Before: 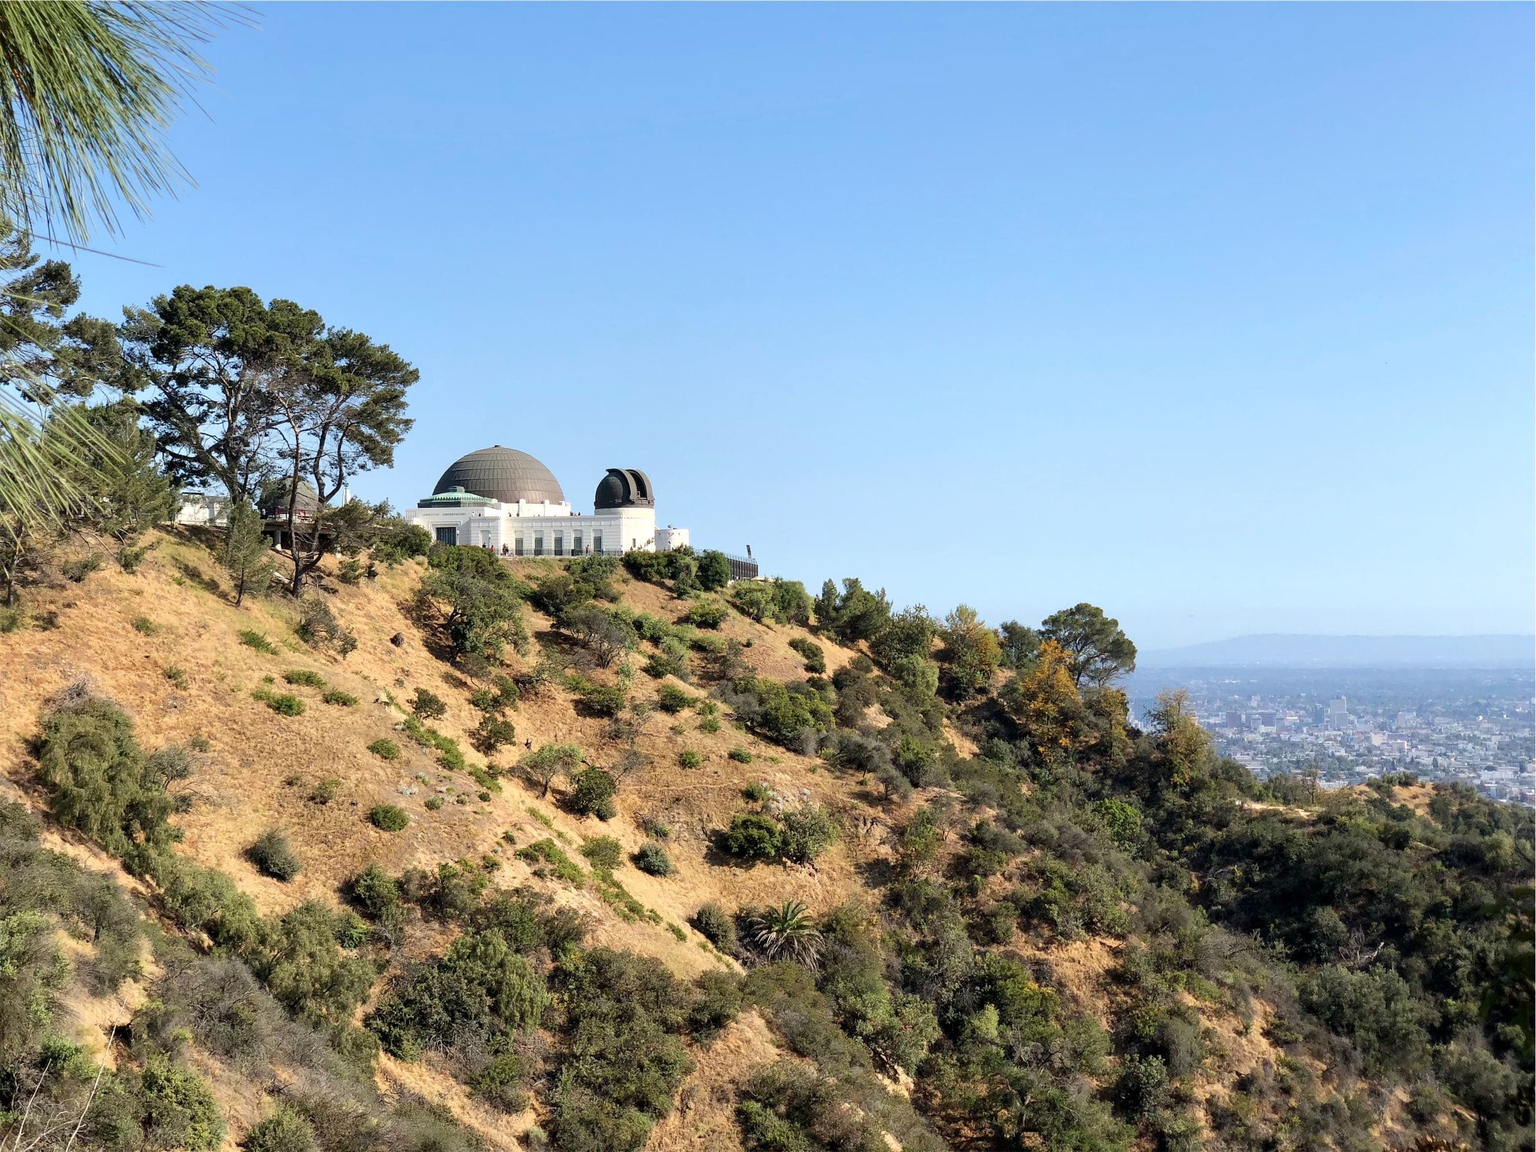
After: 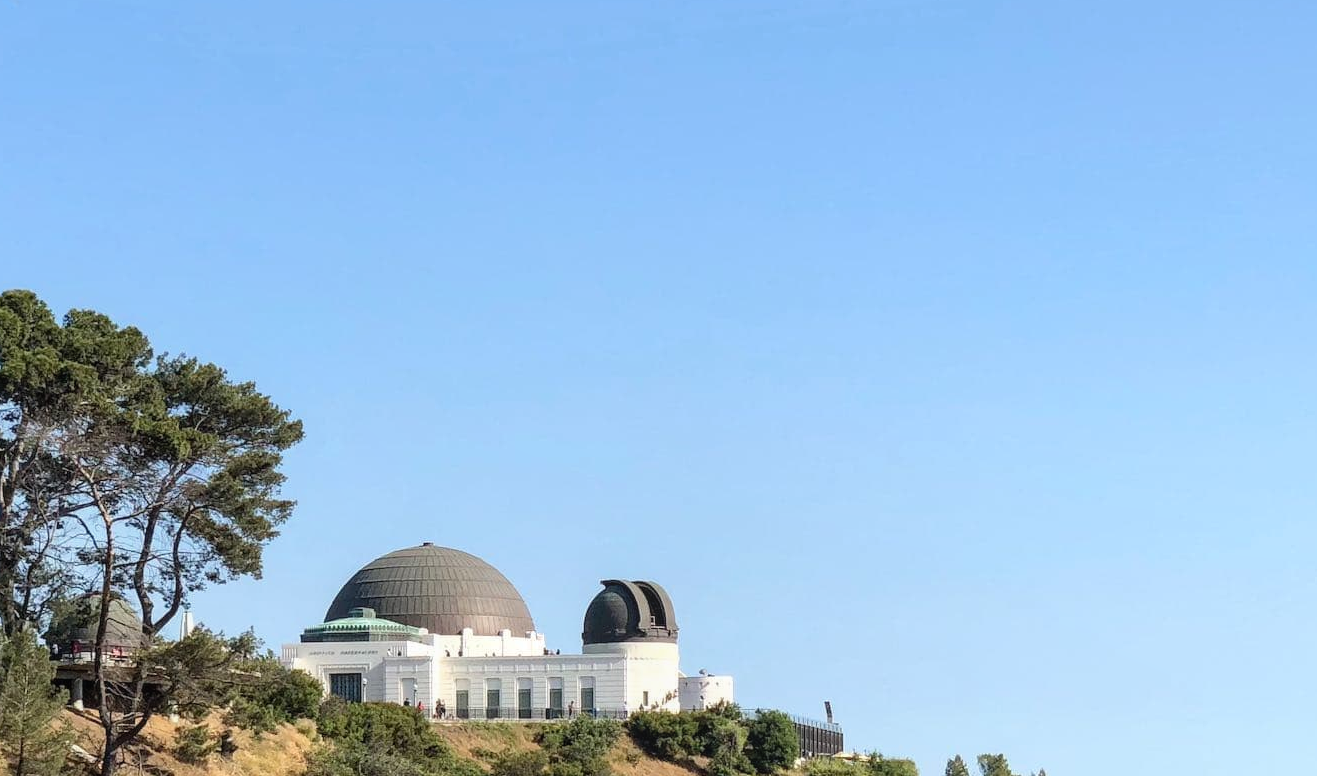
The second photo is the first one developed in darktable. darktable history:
crop: left 14.931%, top 9.142%, right 31.234%, bottom 48.591%
local contrast: detail 110%
tone equalizer: mask exposure compensation -0.503 EV
